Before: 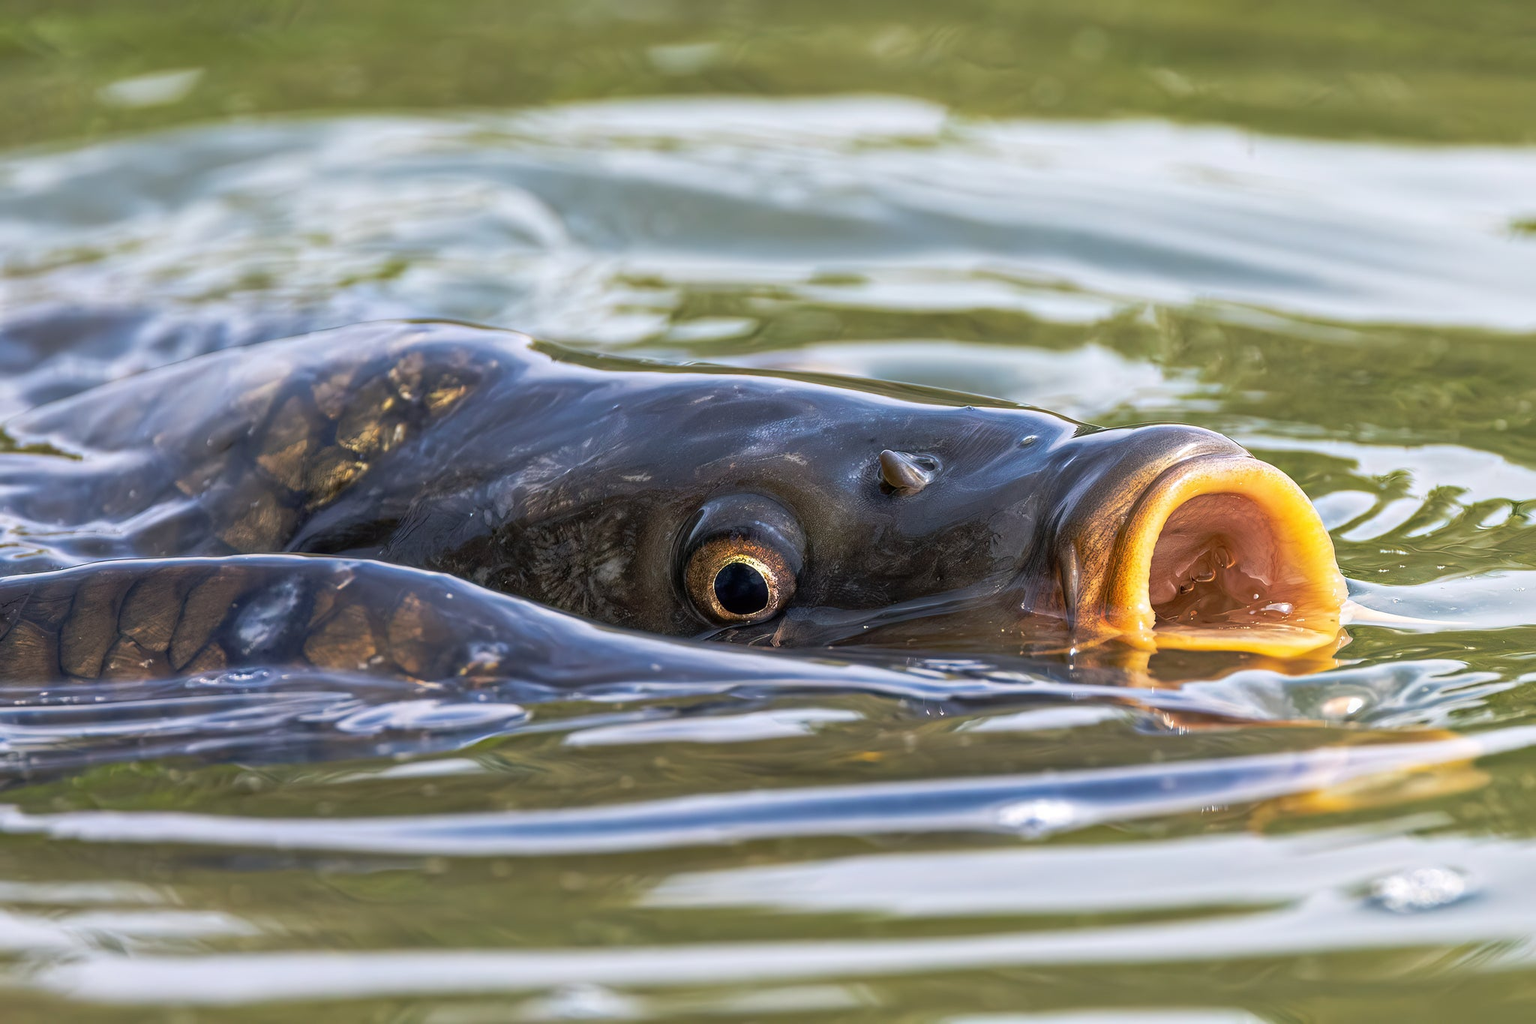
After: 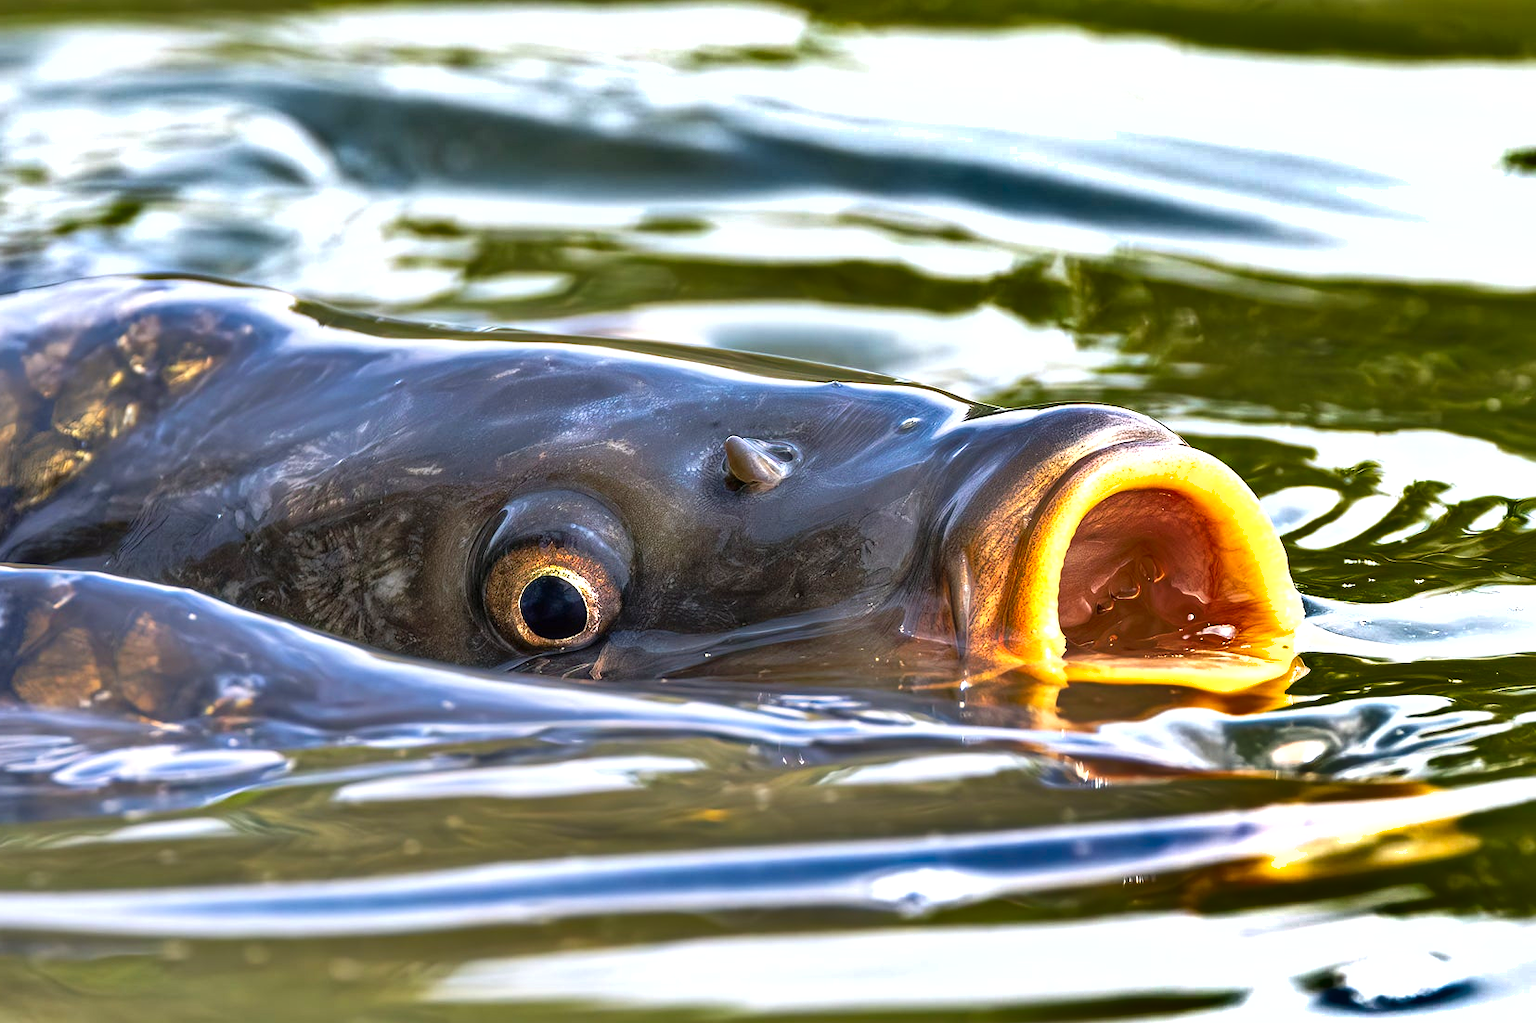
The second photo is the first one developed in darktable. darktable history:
crop: left 19.159%, top 9.58%, bottom 9.58%
exposure: black level correction 0, exposure 0.7 EV, compensate exposure bias true, compensate highlight preservation false
contrast brightness saturation: saturation 0.13
shadows and highlights: shadows 24.5, highlights -78.15, soften with gaussian
